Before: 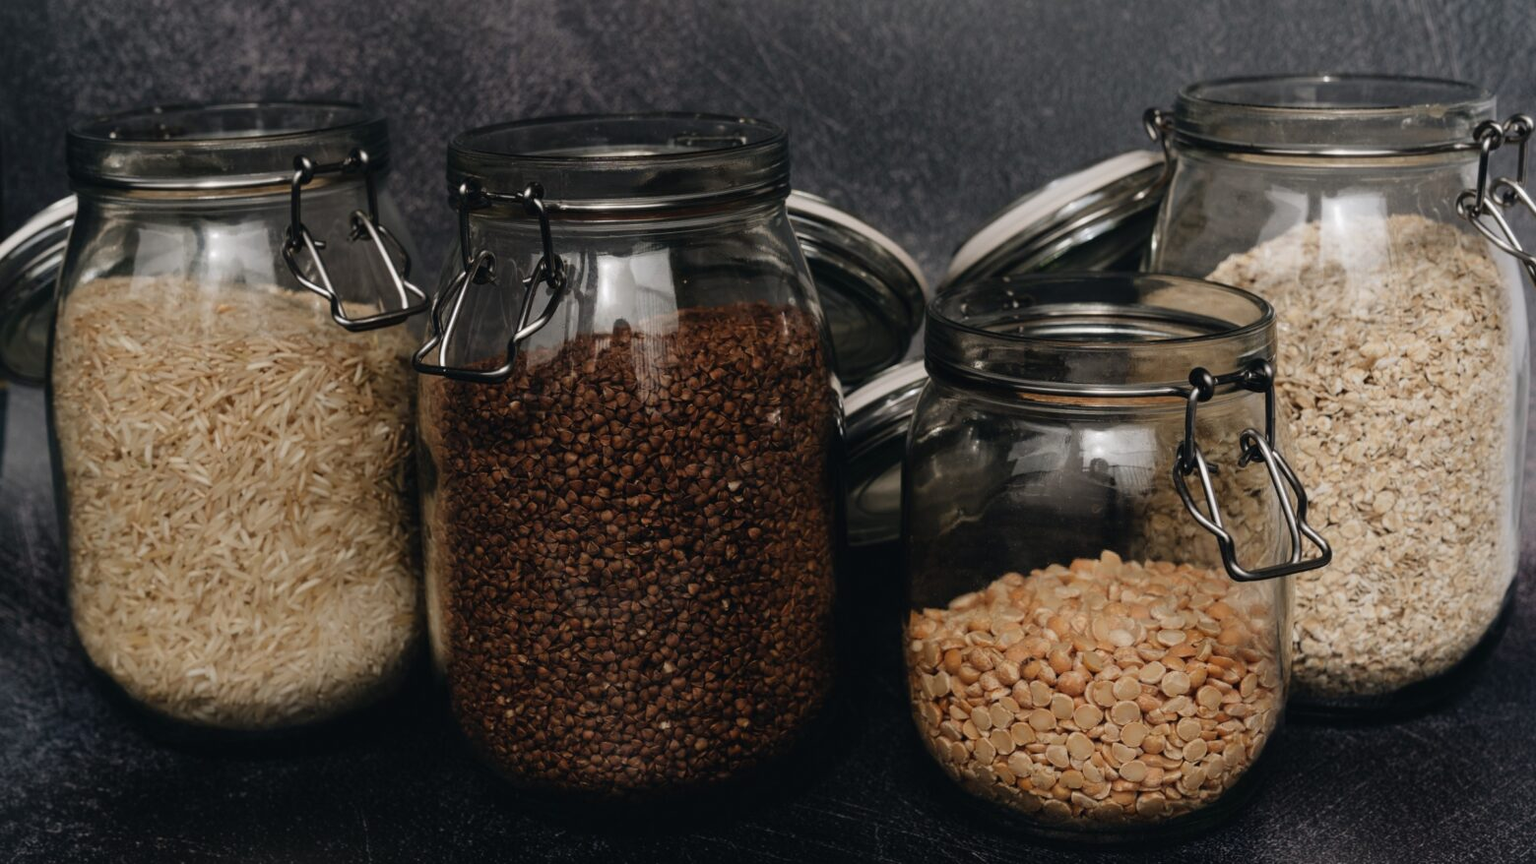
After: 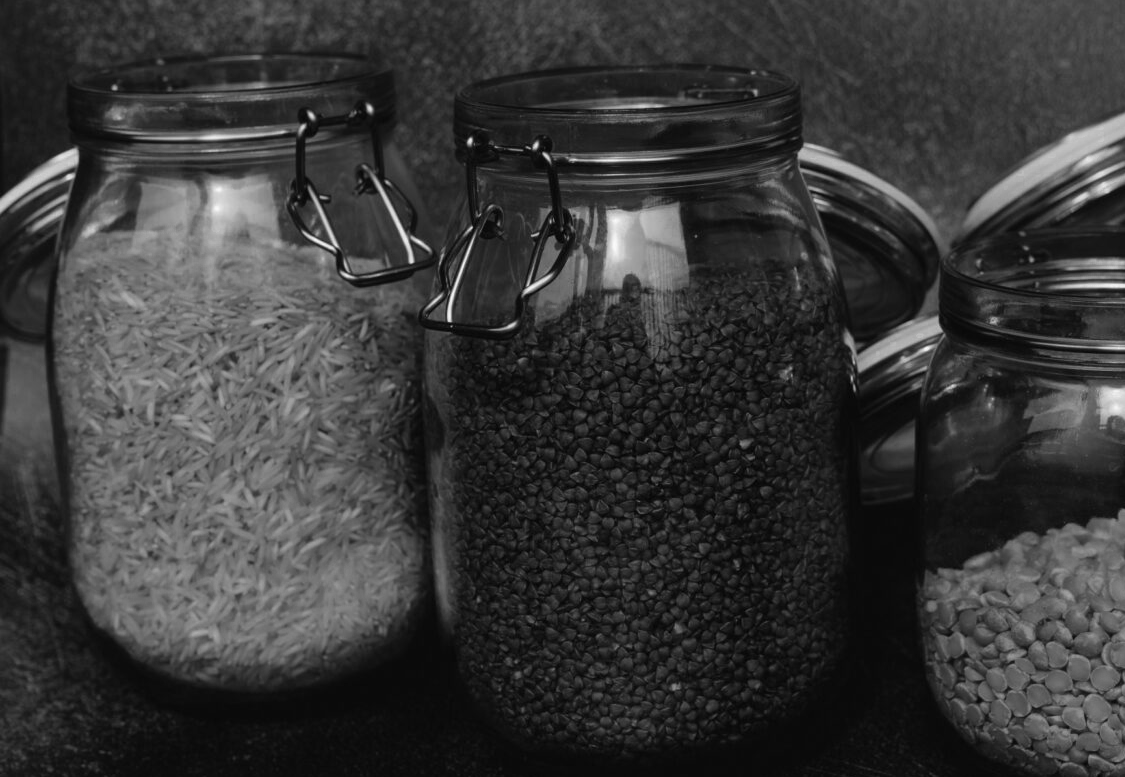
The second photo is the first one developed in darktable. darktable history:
crop: top 5.784%, right 27.88%, bottom 5.619%
color zones: curves: ch0 [(0.002, 0.589) (0.107, 0.484) (0.146, 0.249) (0.217, 0.352) (0.309, 0.525) (0.39, 0.404) (0.455, 0.169) (0.597, 0.055) (0.724, 0.212) (0.775, 0.691) (0.869, 0.571) (1, 0.587)]; ch1 [(0, 0) (0.143, 0) (0.286, 0) (0.429, 0) (0.571, 0) (0.714, 0) (0.857, 0)]
